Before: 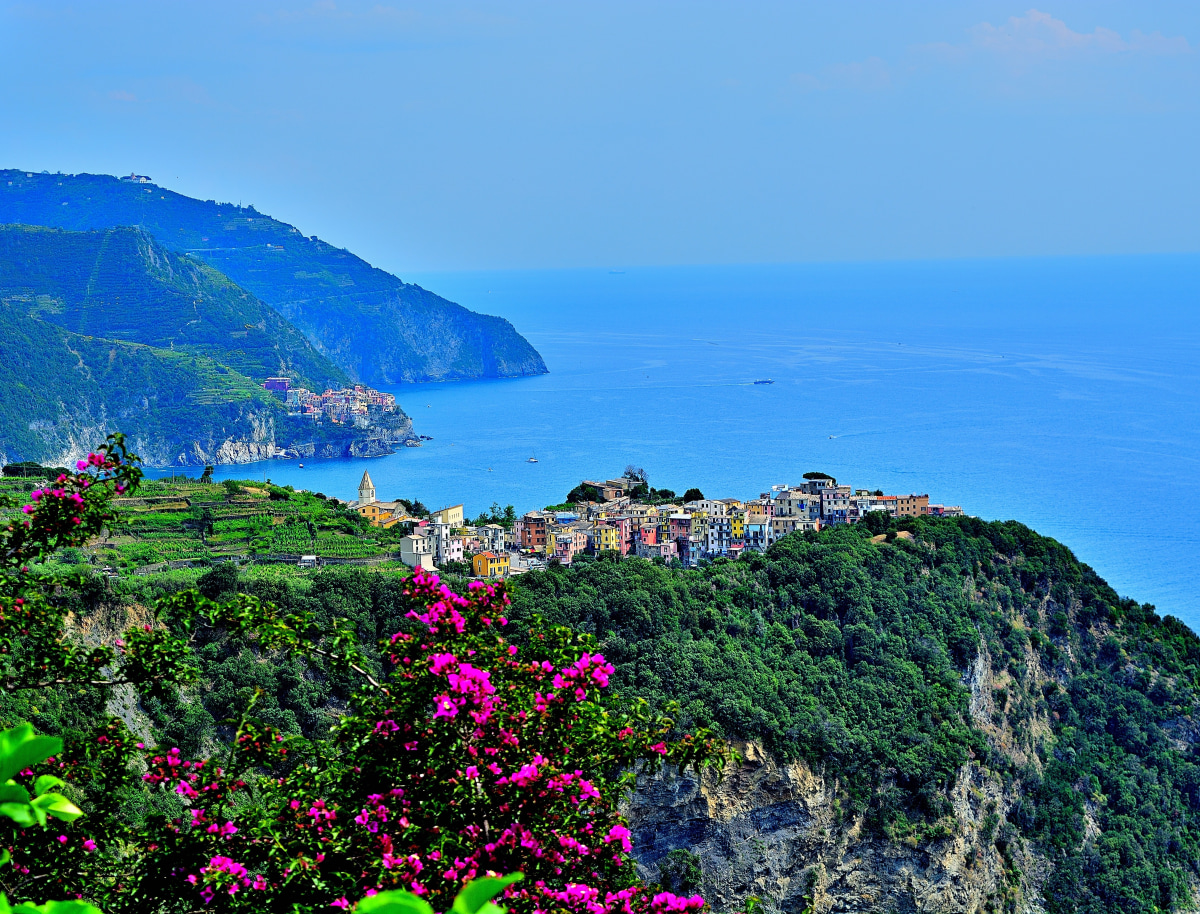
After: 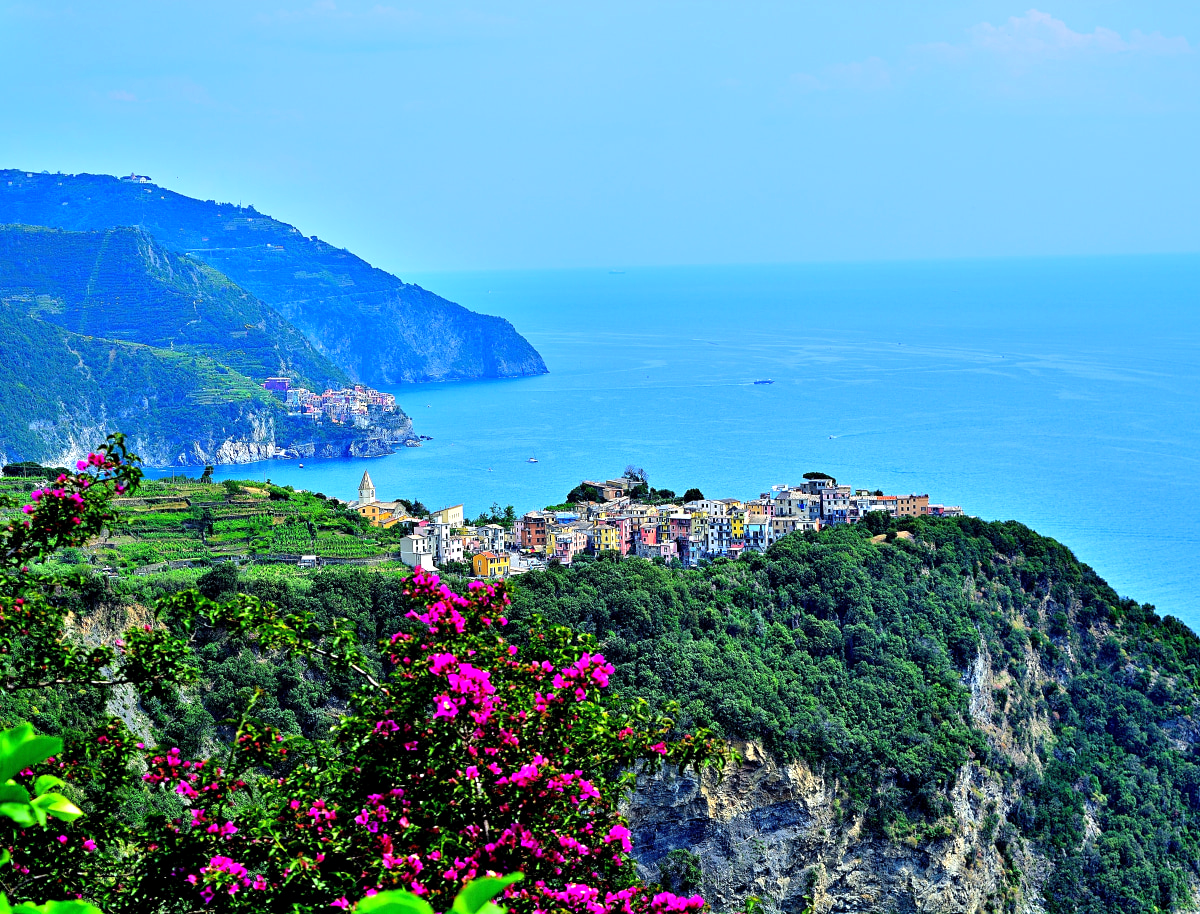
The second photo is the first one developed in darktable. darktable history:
white balance: red 0.976, blue 1.04
exposure: black level correction 0.001, exposure 0.5 EV, compensate exposure bias true, compensate highlight preservation false
tone equalizer: on, module defaults
